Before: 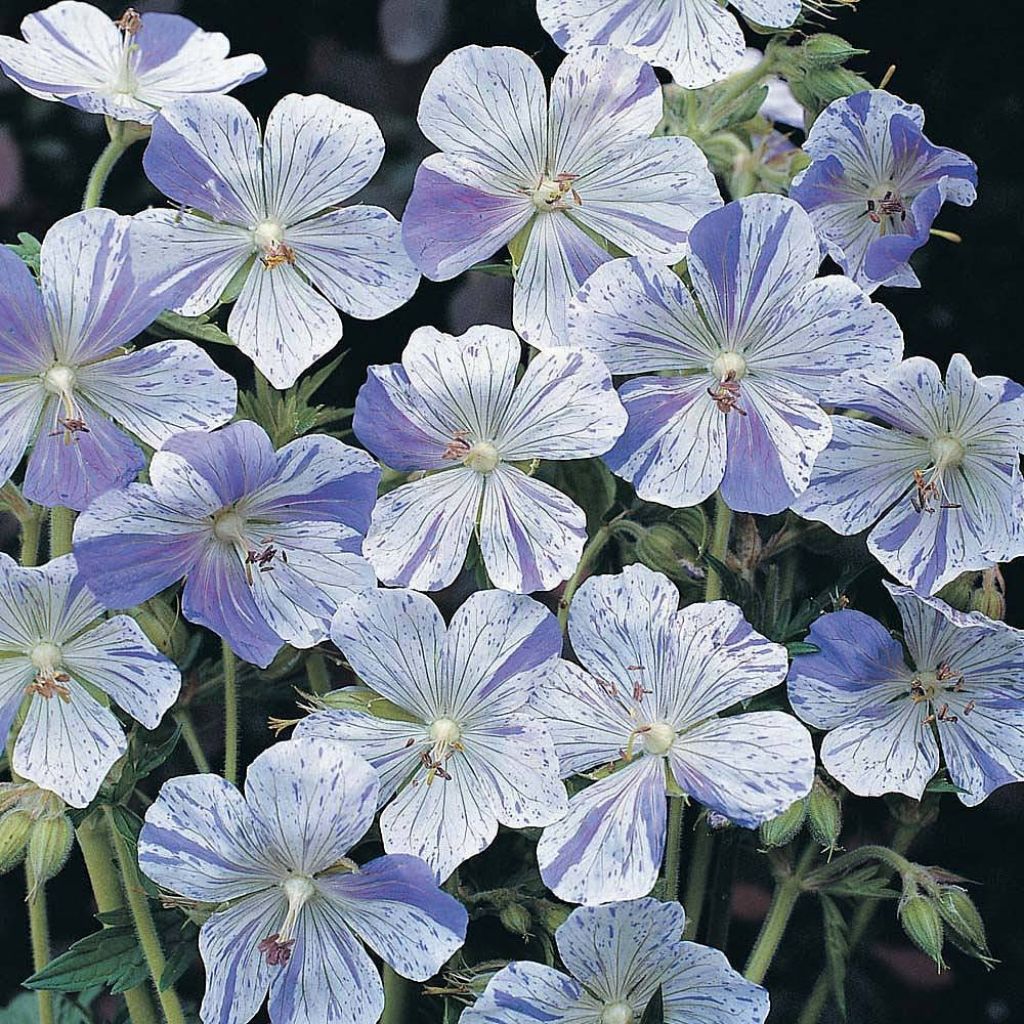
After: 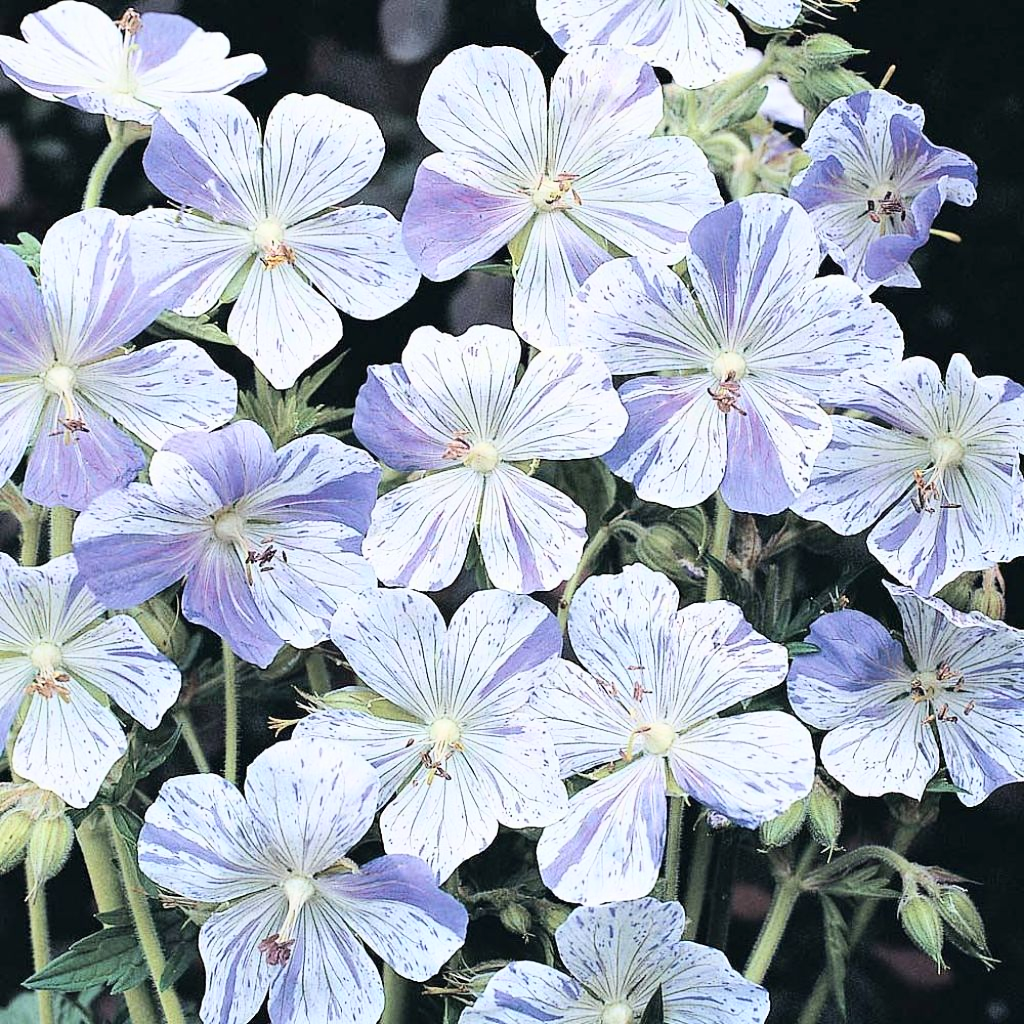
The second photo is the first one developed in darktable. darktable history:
tone curve: curves: ch0 [(0, 0) (0.093, 0.104) (0.226, 0.291) (0.327, 0.431) (0.471, 0.648) (0.759, 0.926) (1, 1)], color space Lab, independent channels, preserve colors none
